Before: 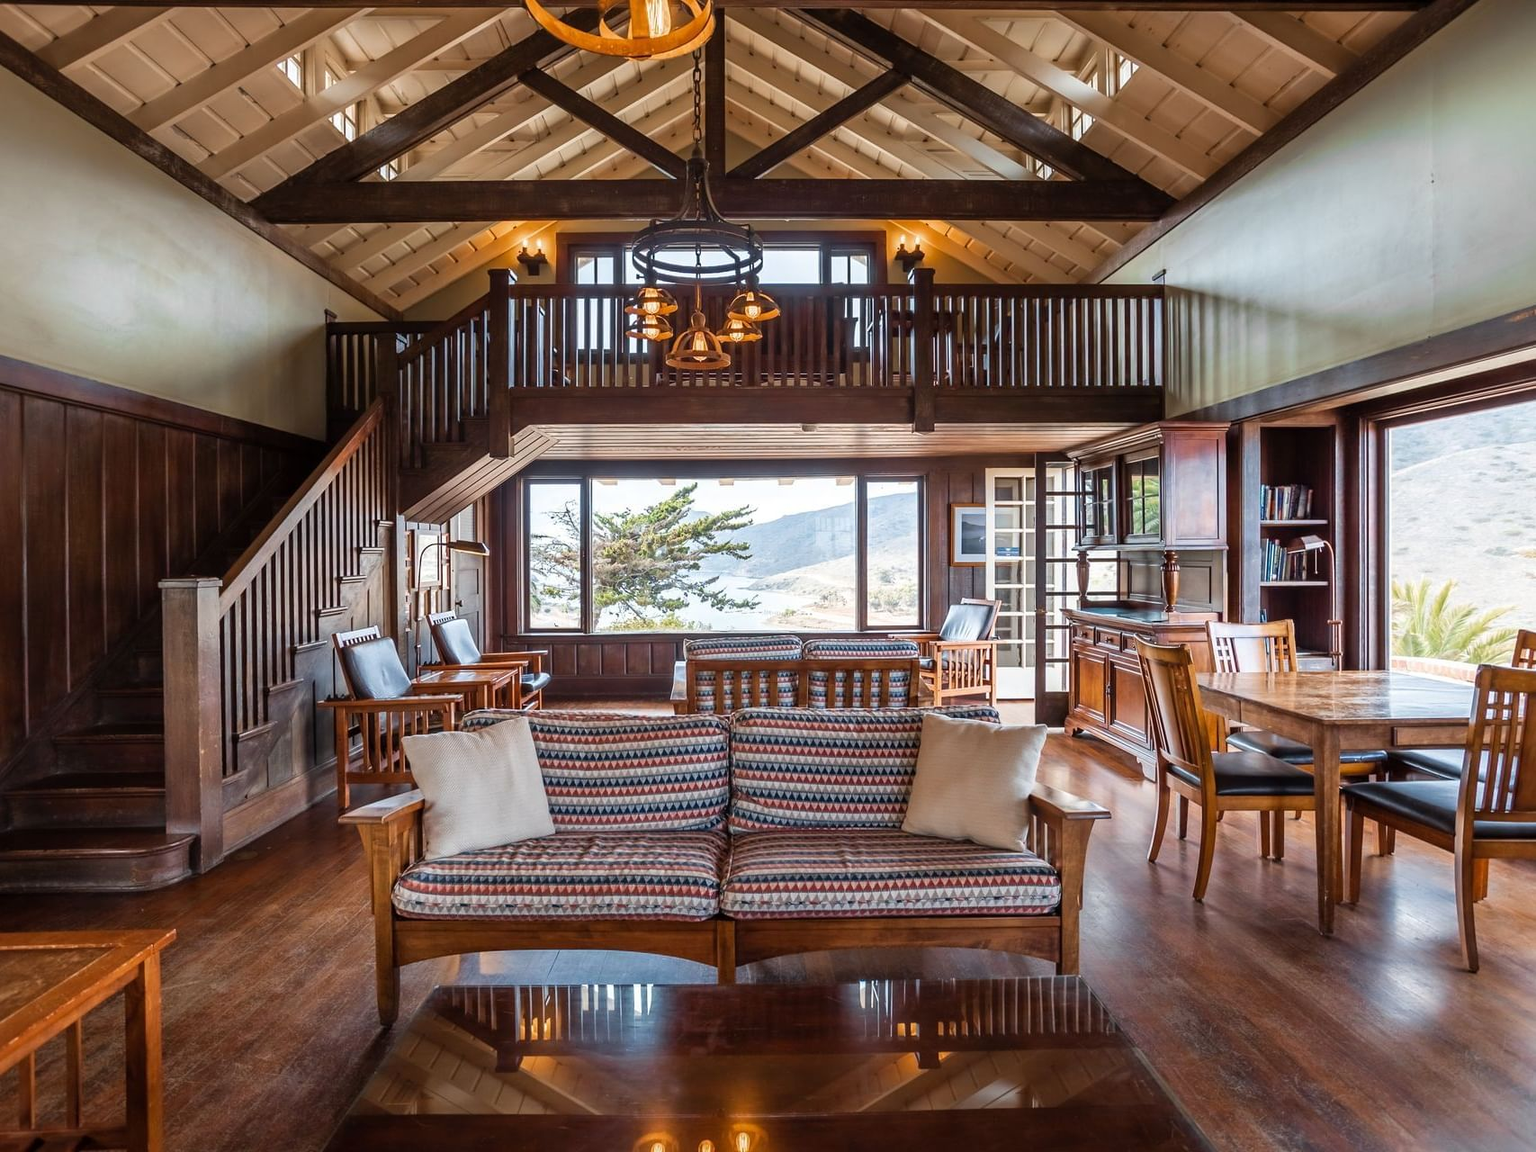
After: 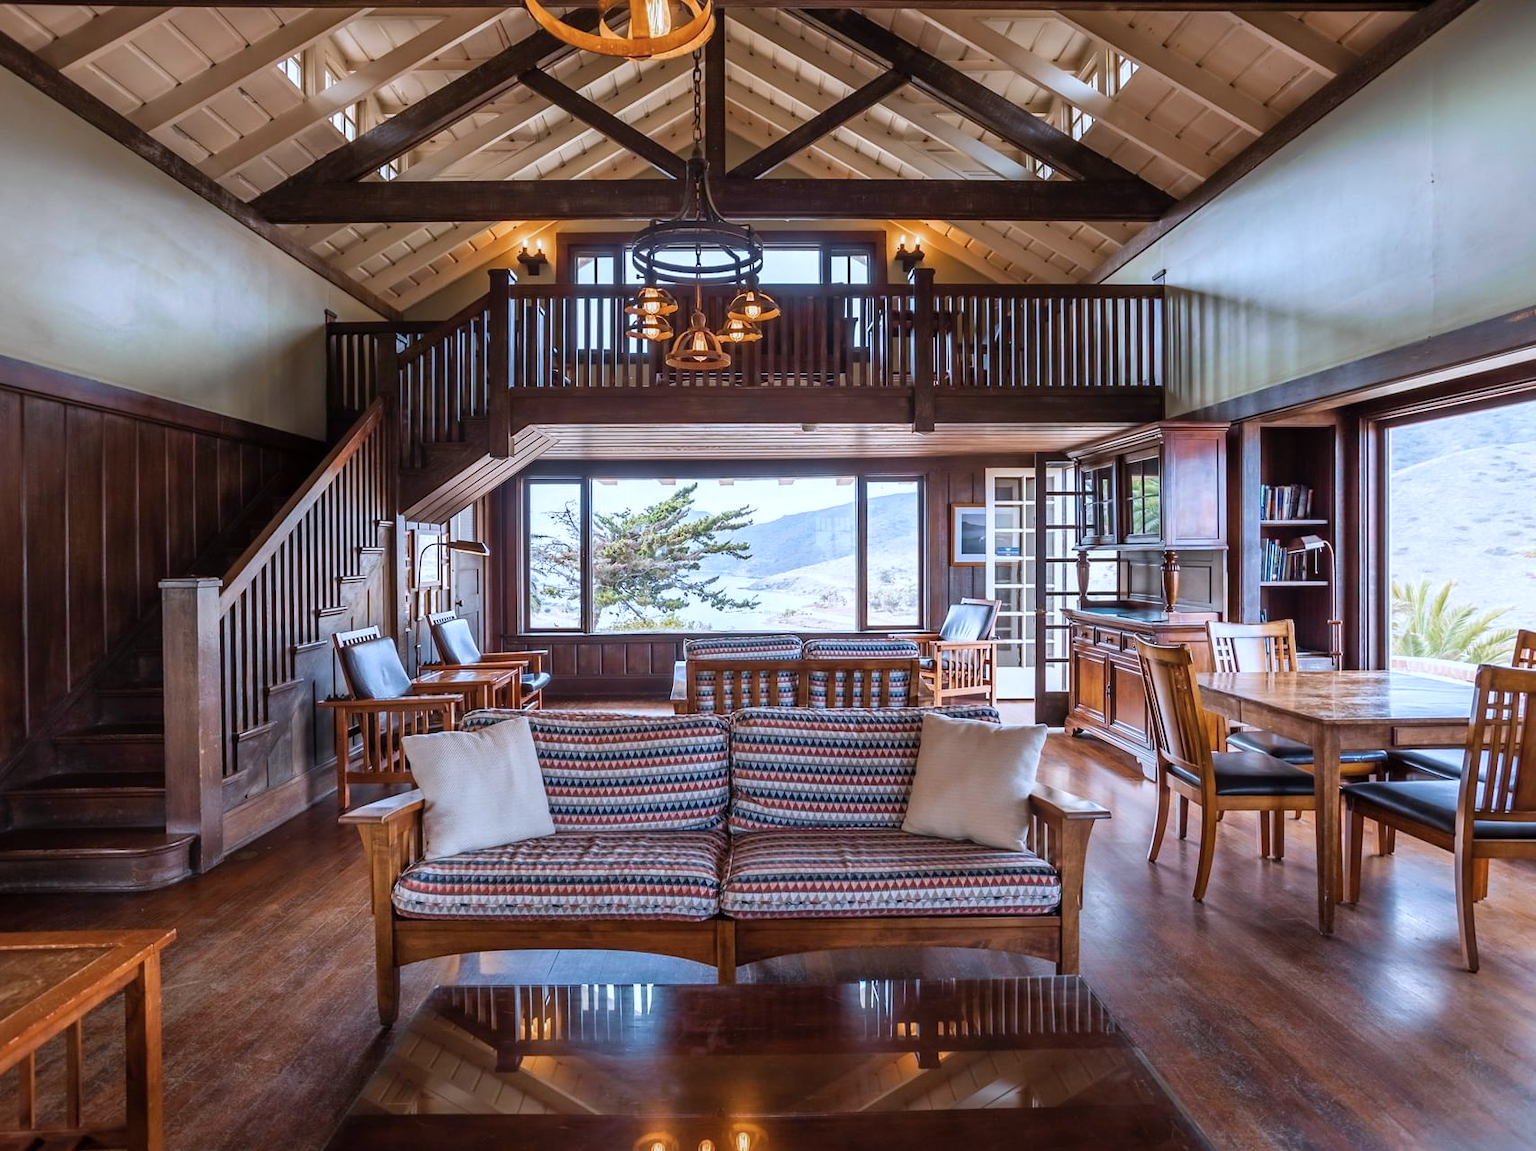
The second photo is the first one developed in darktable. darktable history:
color calibration: illuminant custom, x 0.372, y 0.382, temperature 4280.23 K
